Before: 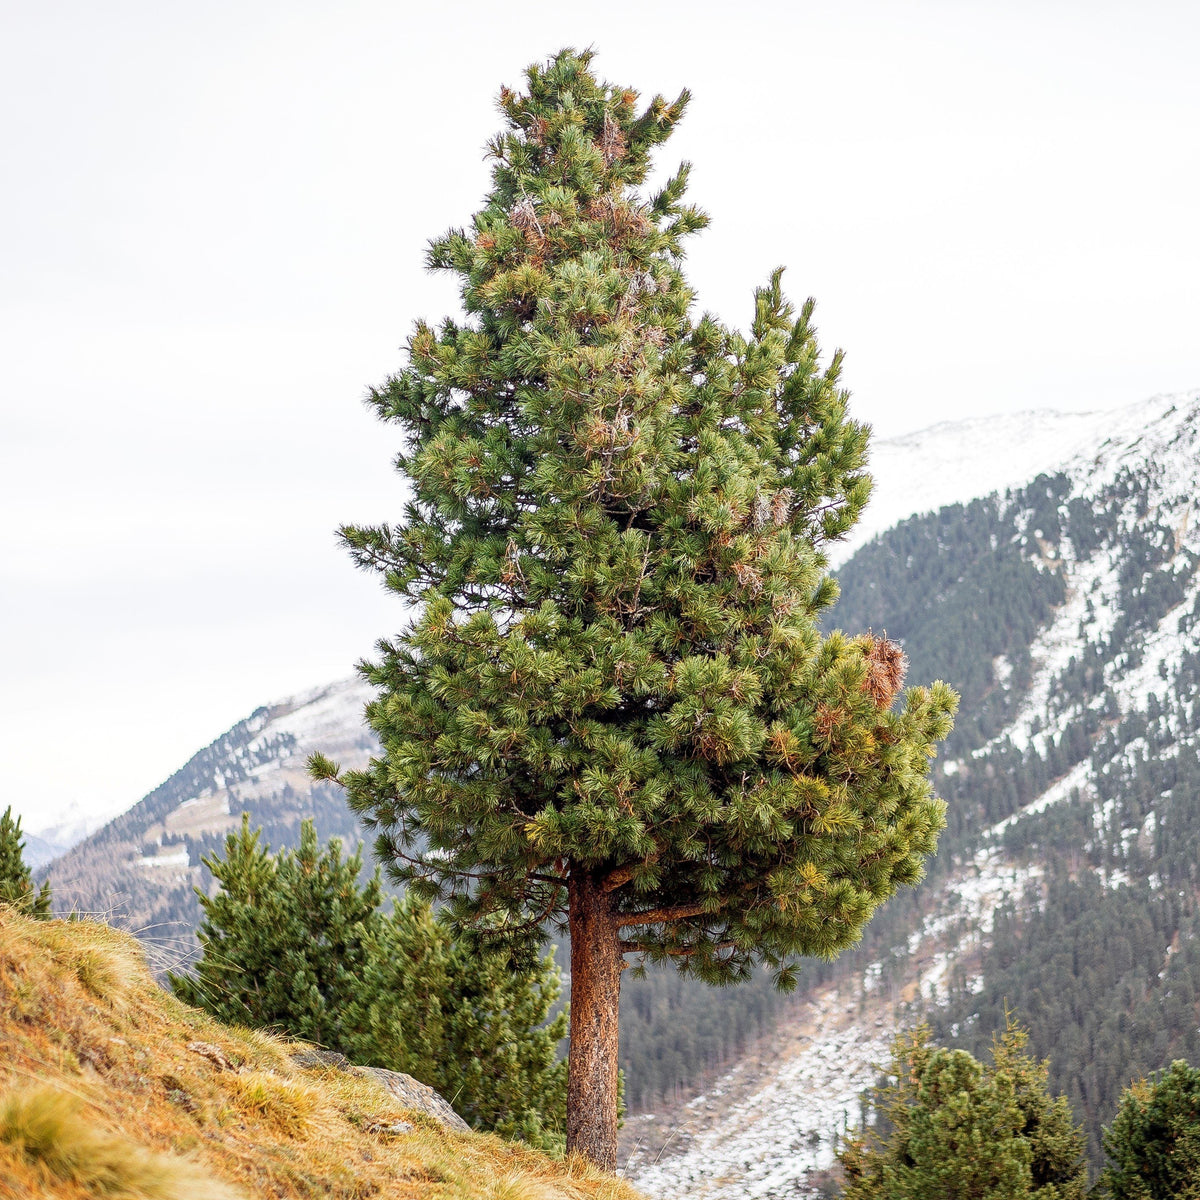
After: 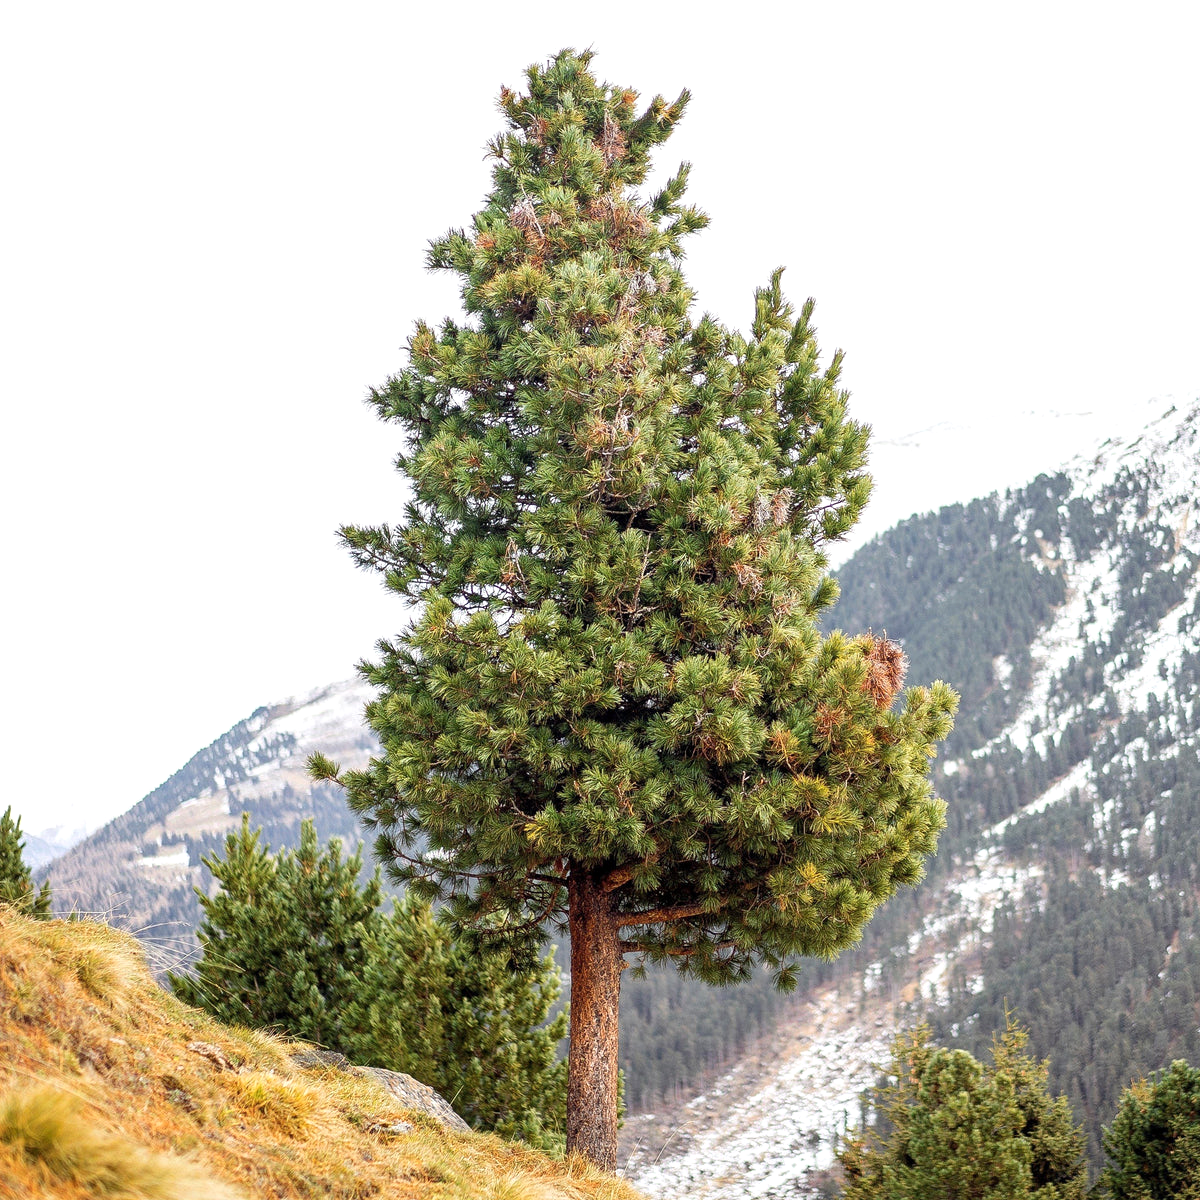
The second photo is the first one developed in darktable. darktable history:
local contrast: mode bilateral grid, contrast 10, coarseness 25, detail 110%, midtone range 0.2
exposure: exposure 0.2 EV, compensate highlight preservation false
